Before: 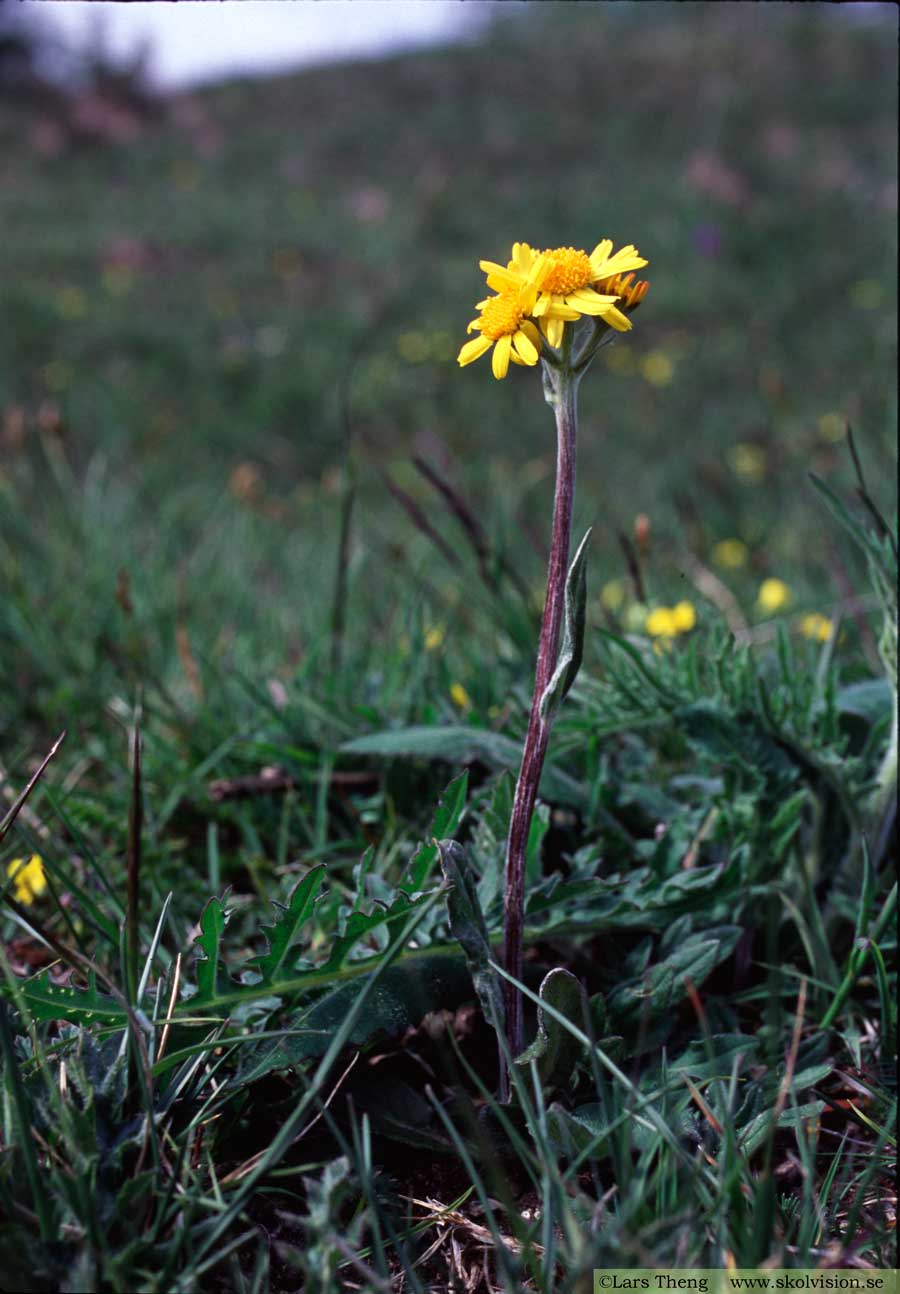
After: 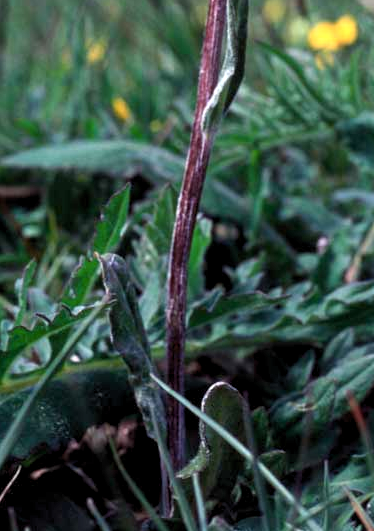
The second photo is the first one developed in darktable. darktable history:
crop: left 37.652%, top 45.343%, right 20.712%, bottom 13.614%
levels: levels [0.018, 0.493, 1]
color zones: curves: ch1 [(0, 0.455) (0.063, 0.455) (0.286, 0.495) (0.429, 0.5) (0.571, 0.5) (0.714, 0.5) (0.857, 0.5) (1, 0.455)]; ch2 [(0, 0.532) (0.063, 0.521) (0.233, 0.447) (0.429, 0.489) (0.571, 0.5) (0.714, 0.5) (0.857, 0.5) (1, 0.532)]
exposure: black level correction 0.001, exposure 0.5 EV, compensate exposure bias true, compensate highlight preservation false
